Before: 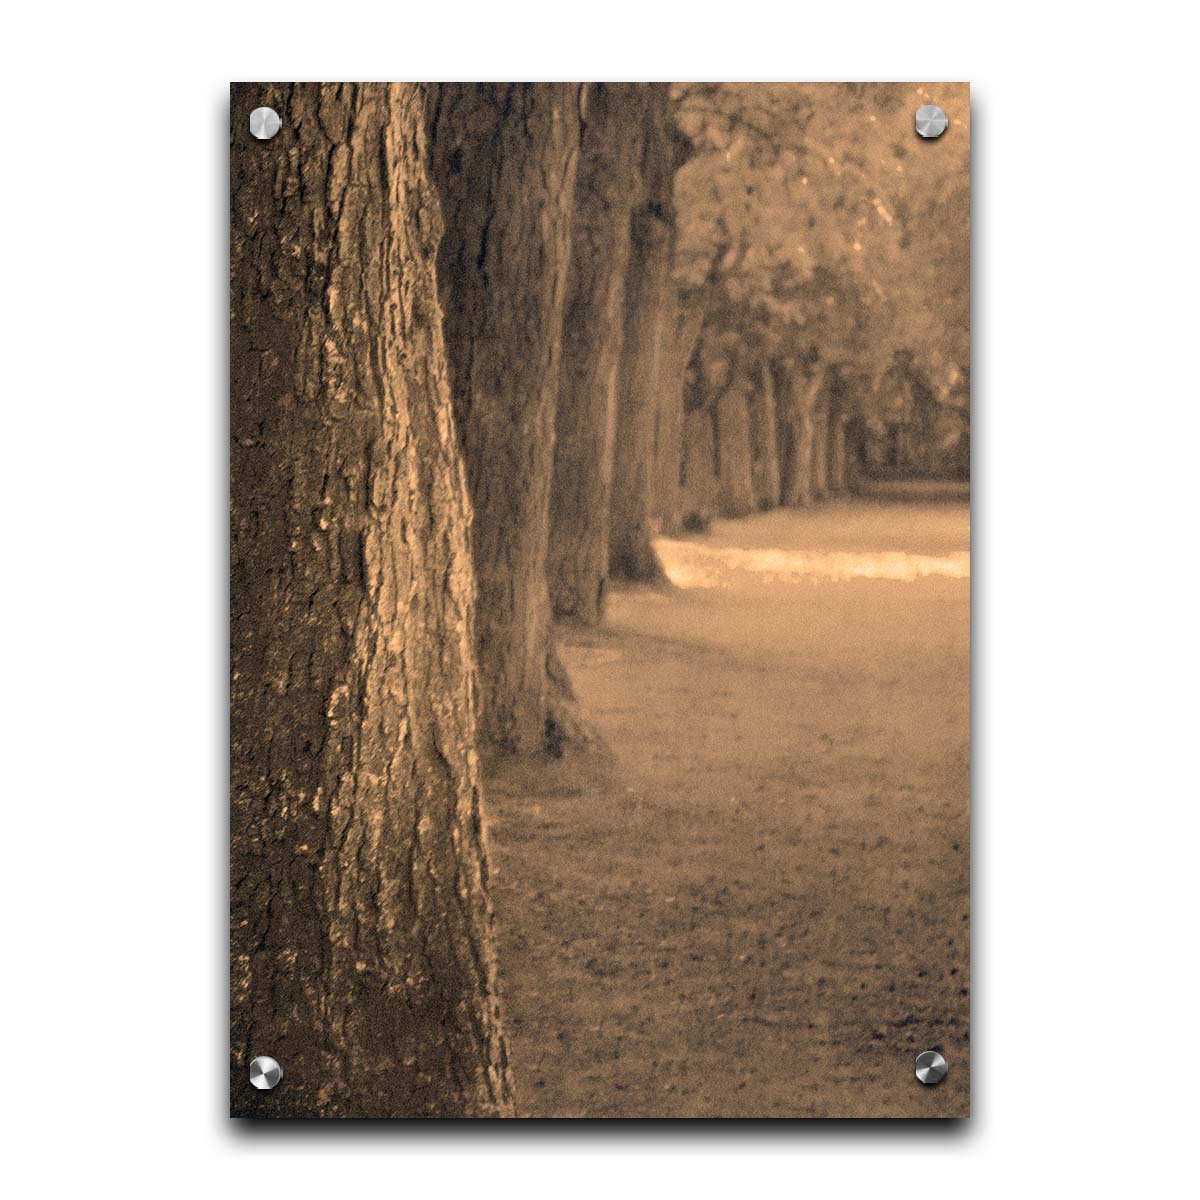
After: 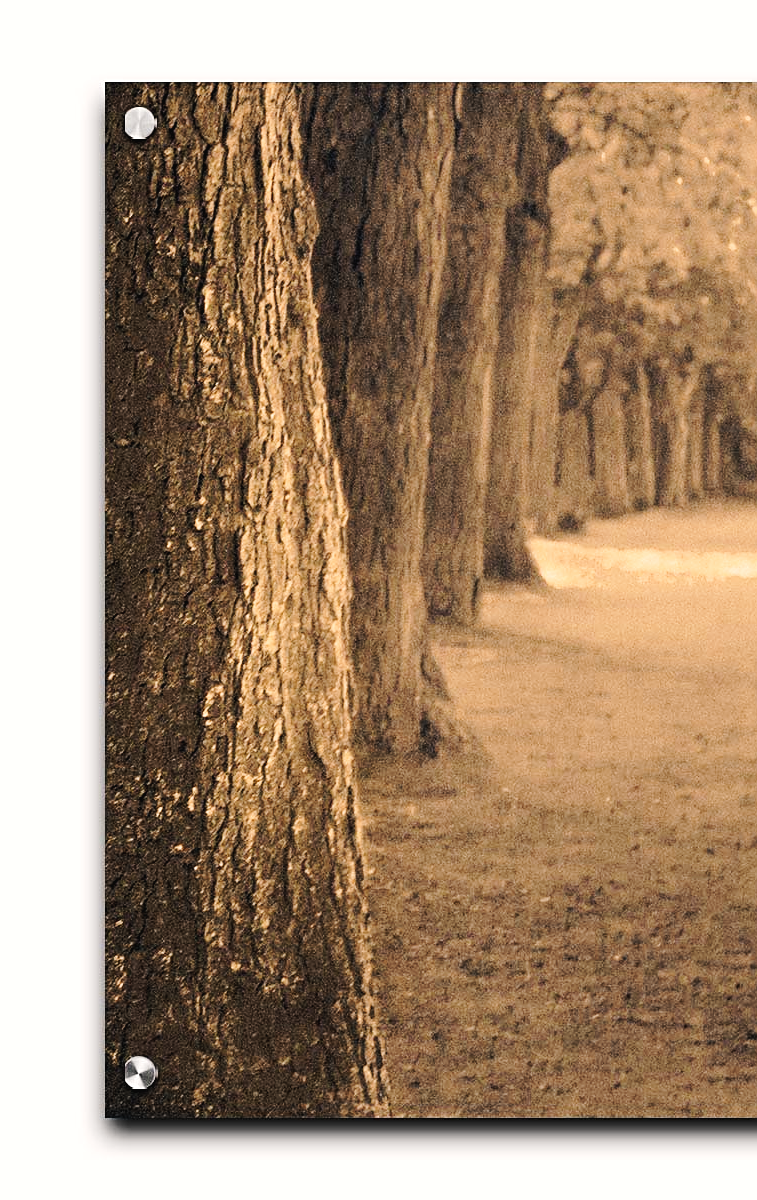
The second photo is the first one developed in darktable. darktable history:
color balance rgb: highlights gain › chroma 1.341%, highlights gain › hue 55.38°, perceptual saturation grading › global saturation 0.361%
tone curve: curves: ch0 [(0, 0.023) (0.103, 0.087) (0.295, 0.297) (0.445, 0.531) (0.553, 0.665) (0.735, 0.843) (0.994, 1)]; ch1 [(0, 0) (0.414, 0.395) (0.447, 0.447) (0.485, 0.495) (0.512, 0.523) (0.542, 0.581) (0.581, 0.632) (0.646, 0.715) (1, 1)]; ch2 [(0, 0) (0.369, 0.388) (0.449, 0.431) (0.478, 0.471) (0.516, 0.517) (0.579, 0.624) (0.674, 0.775) (1, 1)], preserve colors none
sharpen: amount 0.499
crop: left 10.494%, right 26.421%
